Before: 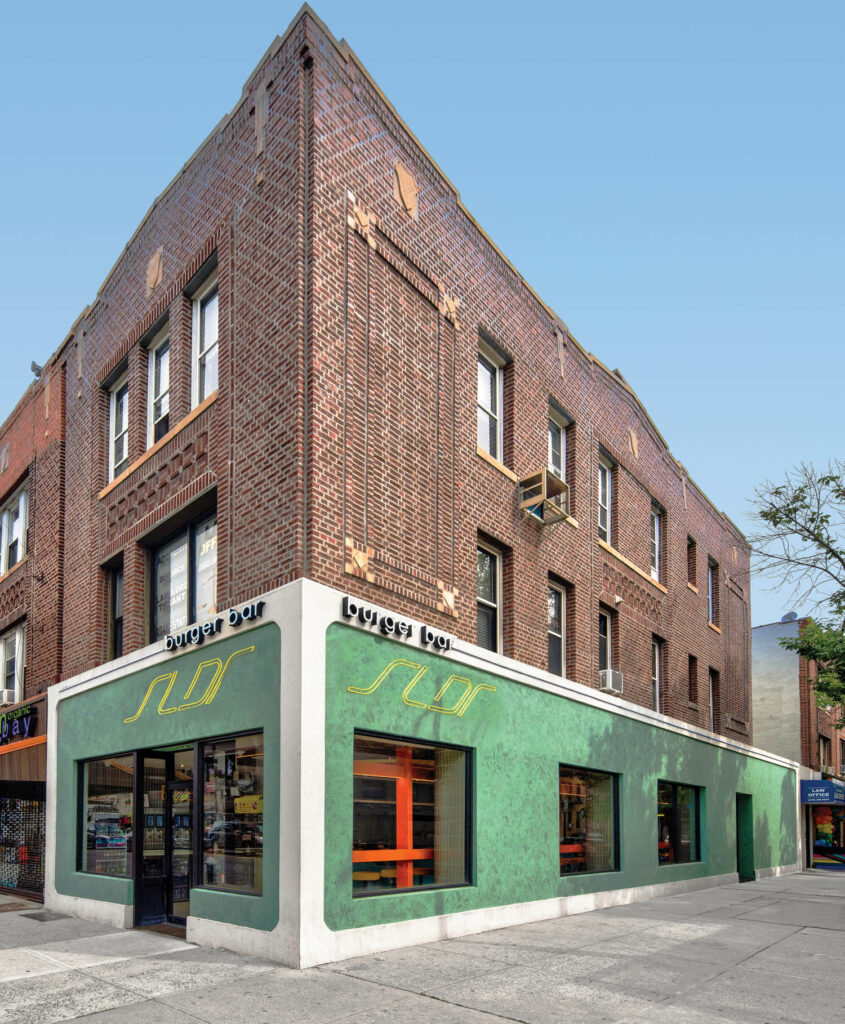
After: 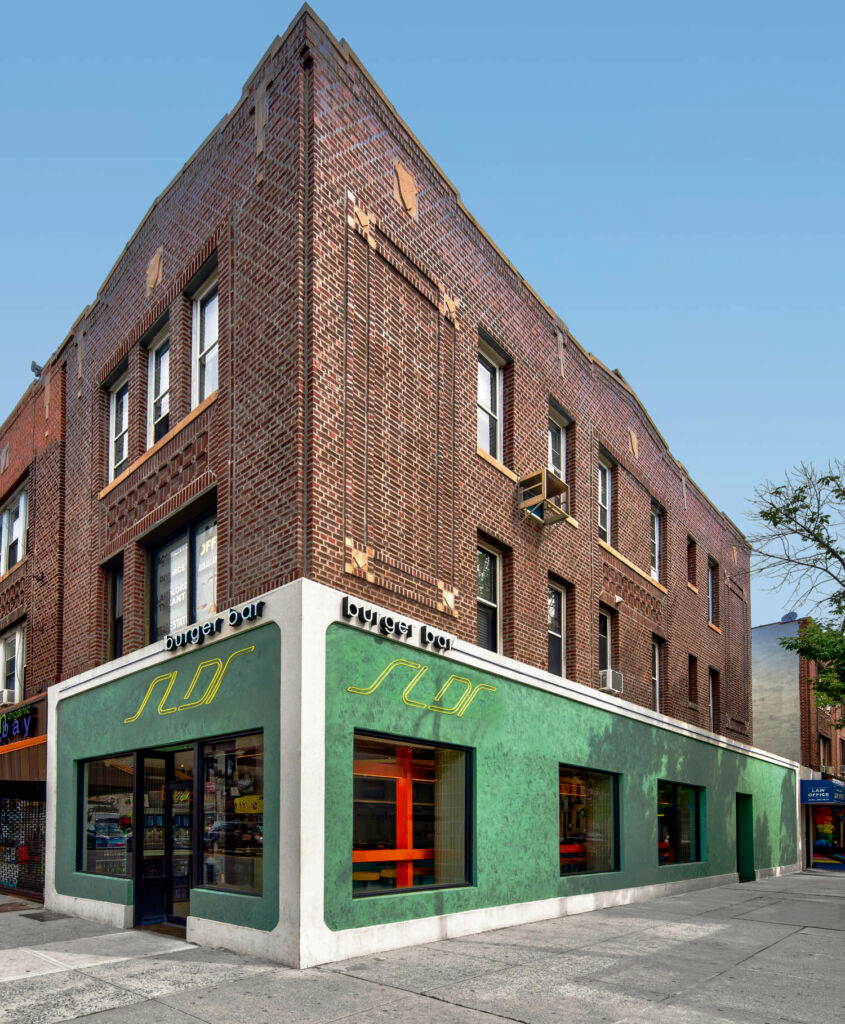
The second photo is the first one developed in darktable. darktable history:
contrast brightness saturation: contrast 0.065, brightness -0.139, saturation 0.108
